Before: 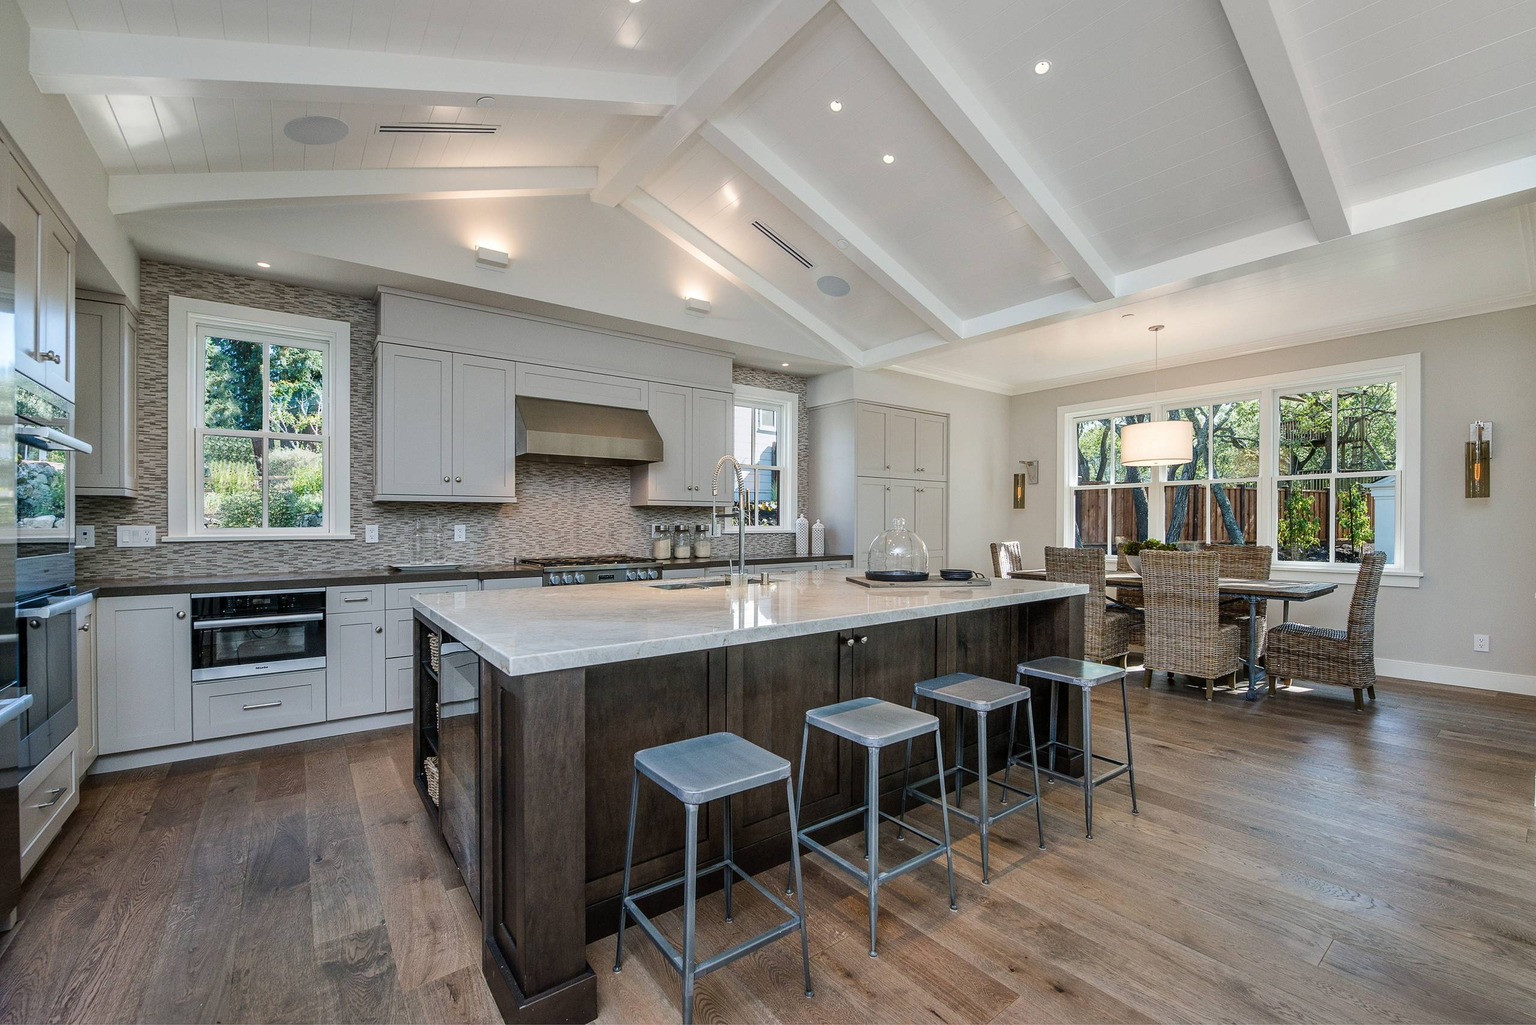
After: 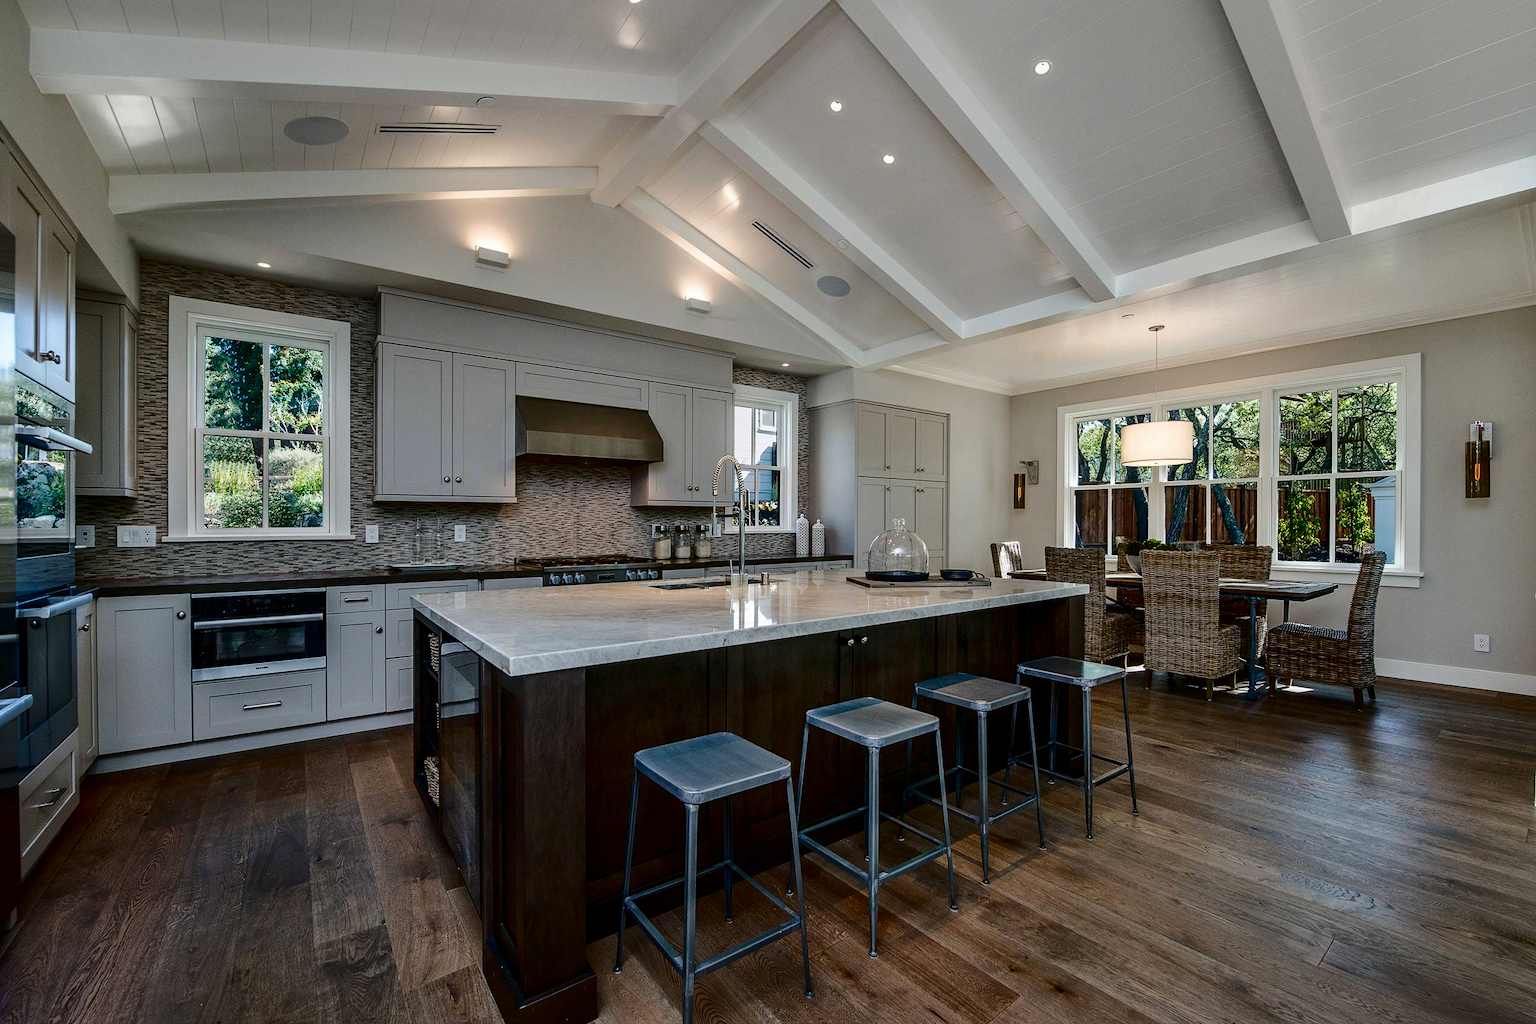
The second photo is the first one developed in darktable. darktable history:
tone curve: curves: ch0 [(0, 0) (0.003, 0.004) (0.011, 0.015) (0.025, 0.033) (0.044, 0.058) (0.069, 0.091) (0.1, 0.131) (0.136, 0.178) (0.177, 0.232) (0.224, 0.294) (0.277, 0.362) (0.335, 0.434) (0.399, 0.512) (0.468, 0.582) (0.543, 0.646) (0.623, 0.713) (0.709, 0.783) (0.801, 0.876) (0.898, 0.938) (1, 1)], color space Lab, independent channels, preserve colors none
contrast brightness saturation: contrast 0.086, brightness -0.576, saturation 0.167
